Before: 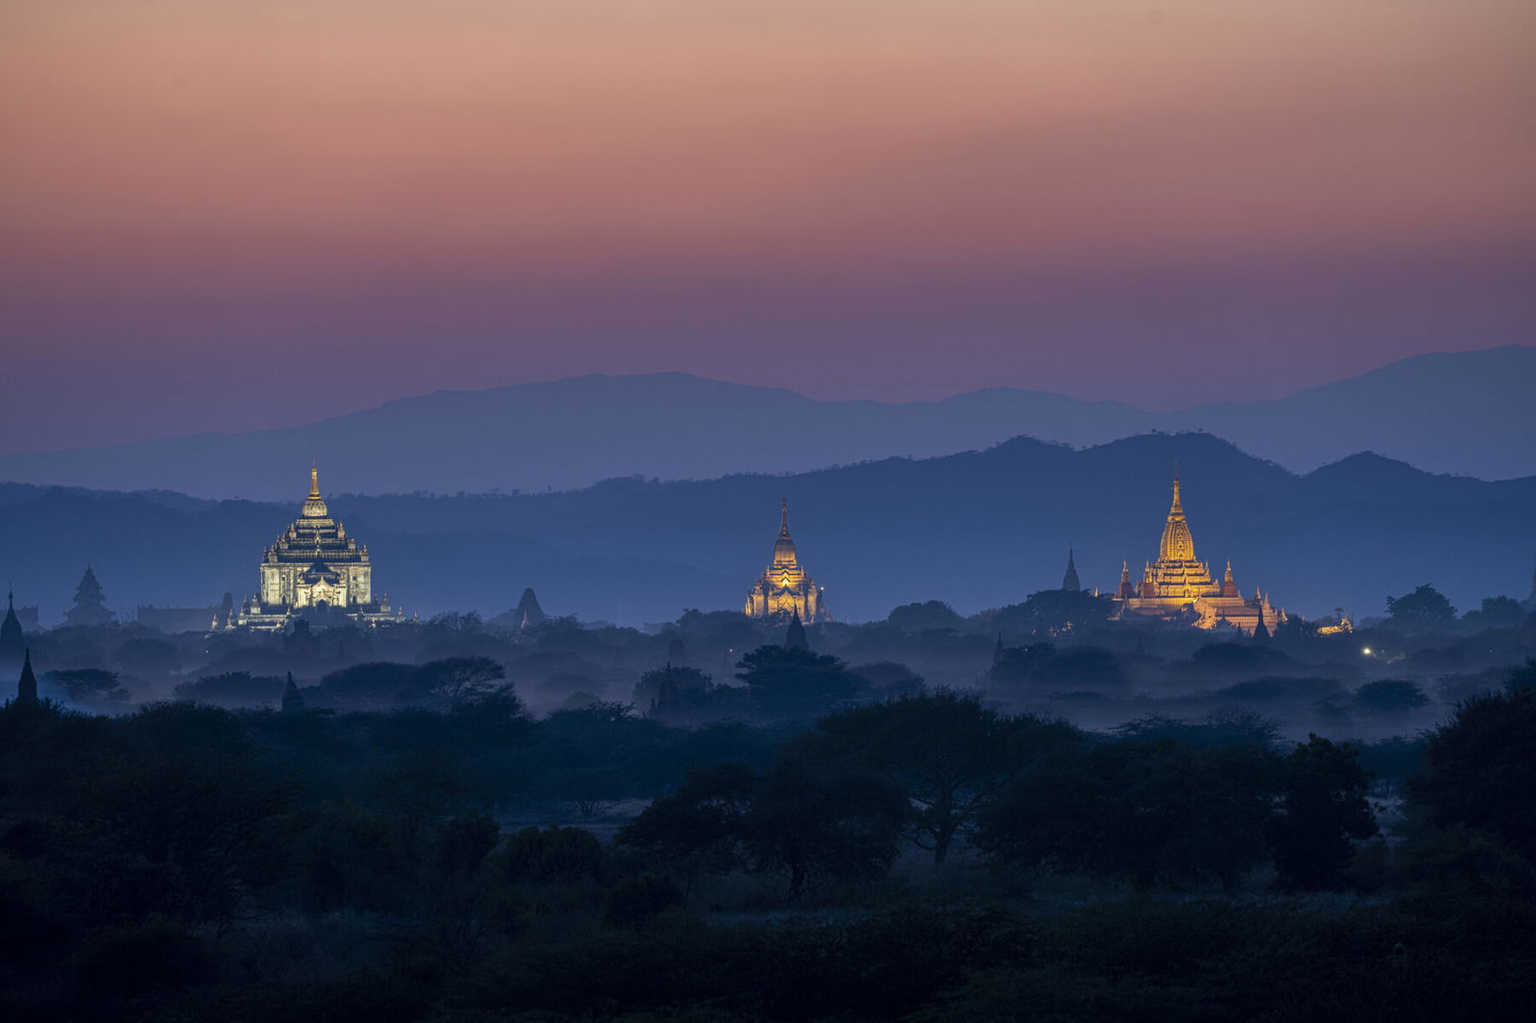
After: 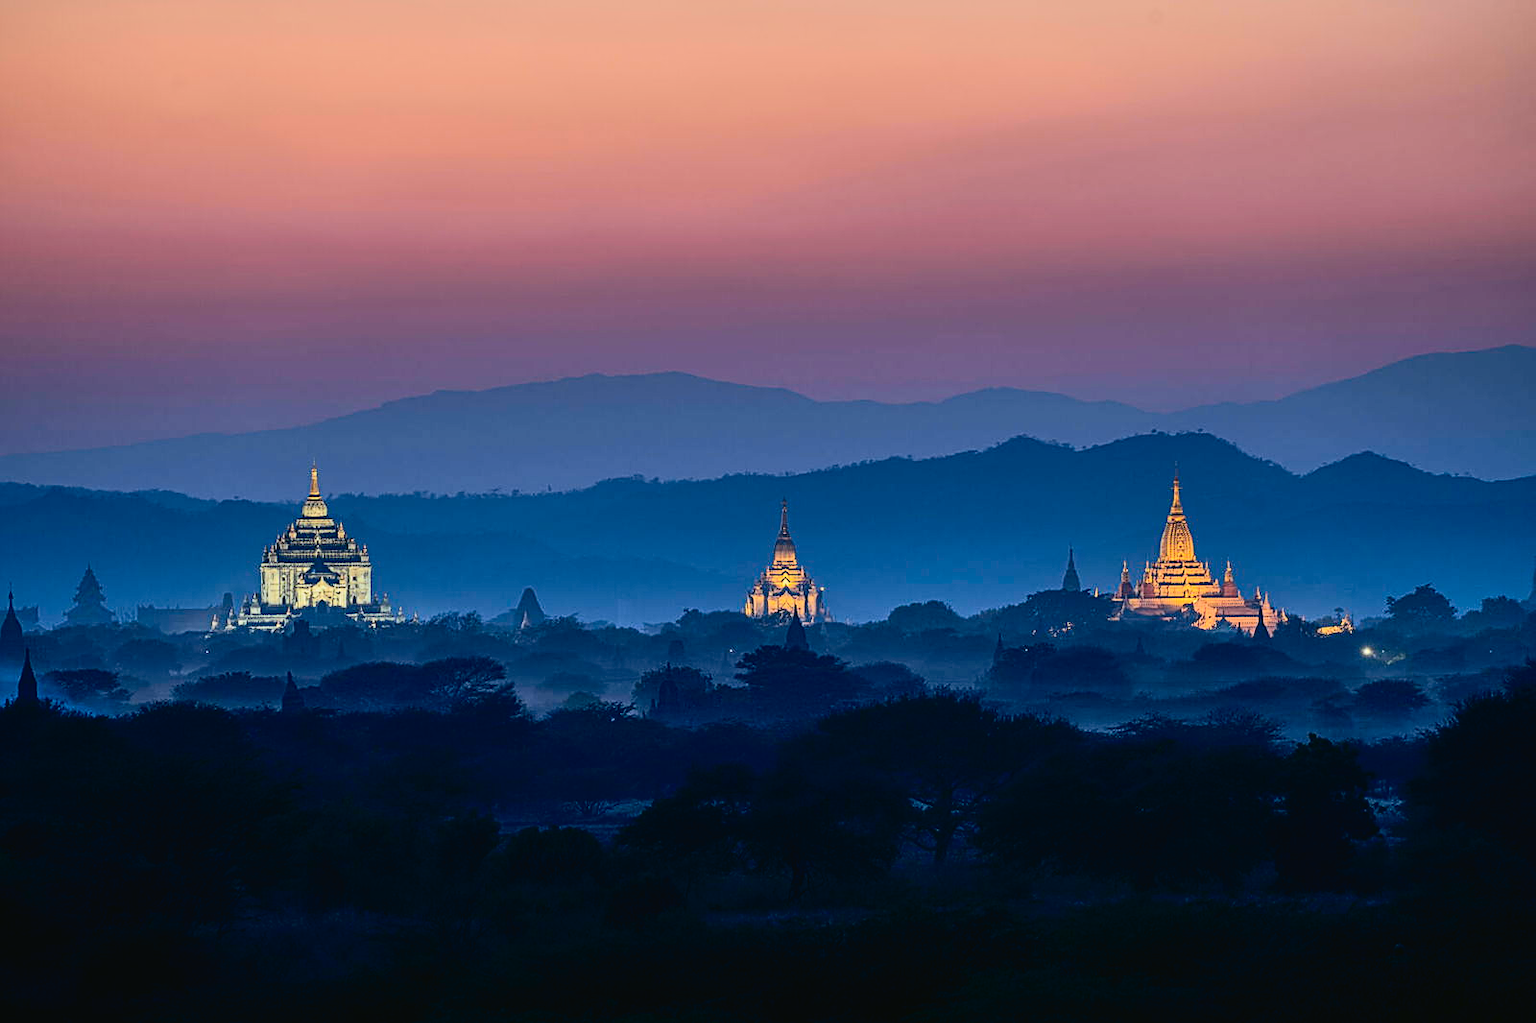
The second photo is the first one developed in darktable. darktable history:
shadows and highlights: shadows 37.27, highlights -28.18, soften with gaussian
sharpen: on, module defaults
tone curve: curves: ch0 [(0, 0.017) (0.091, 0.04) (0.296, 0.276) (0.439, 0.482) (0.64, 0.729) (0.785, 0.817) (0.995, 0.917)]; ch1 [(0, 0) (0.384, 0.365) (0.463, 0.447) (0.486, 0.474) (0.503, 0.497) (0.526, 0.52) (0.555, 0.564) (0.578, 0.589) (0.638, 0.66) (0.766, 0.773) (1, 1)]; ch2 [(0, 0) (0.374, 0.344) (0.446, 0.443) (0.501, 0.509) (0.528, 0.522) (0.569, 0.593) (0.61, 0.646) (0.666, 0.688) (1, 1)], color space Lab, independent channels, preserve colors none
